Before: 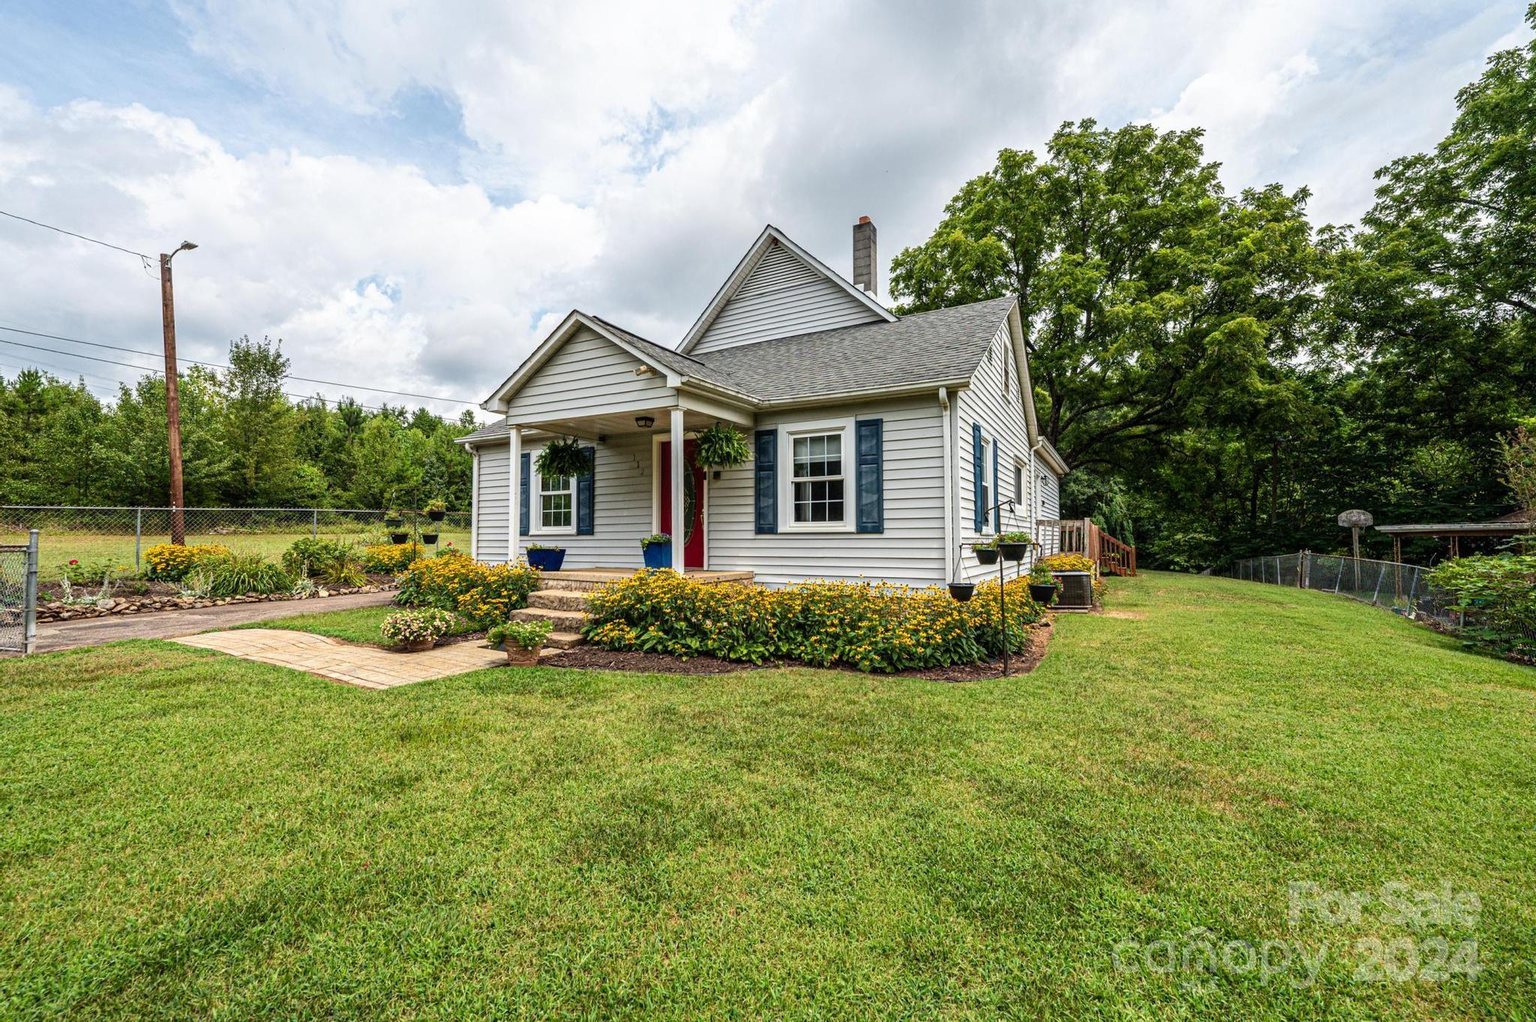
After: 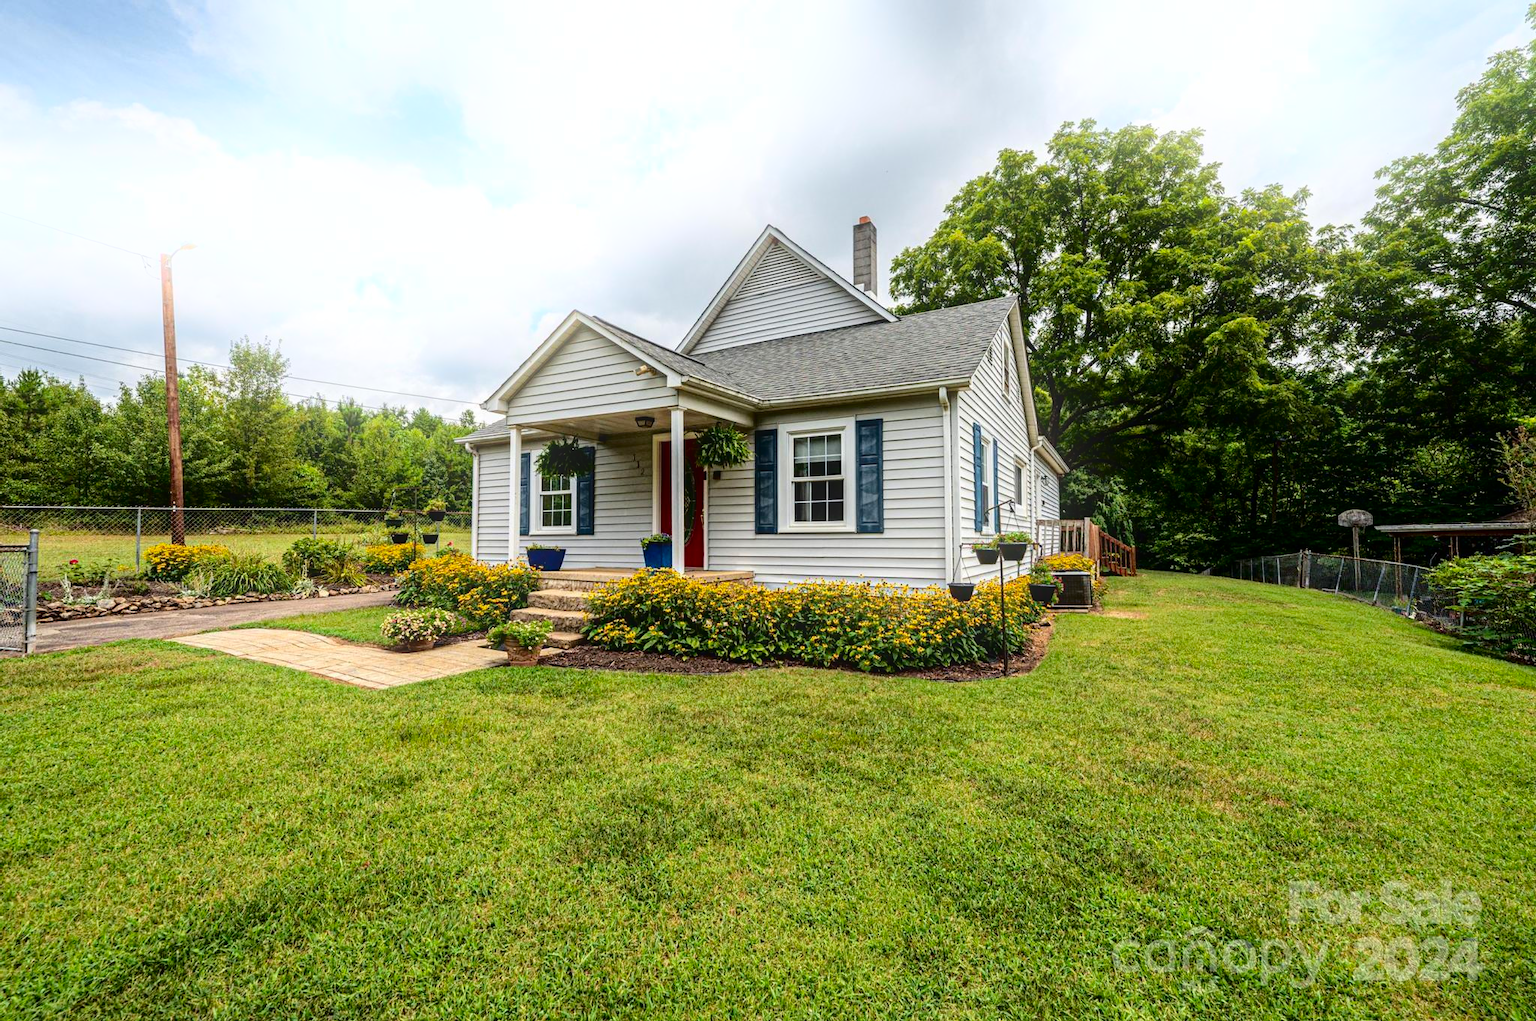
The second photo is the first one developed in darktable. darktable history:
fill light: exposure -2 EV, width 8.6
color balance: output saturation 110%
bloom: size 16%, threshold 98%, strength 20%
